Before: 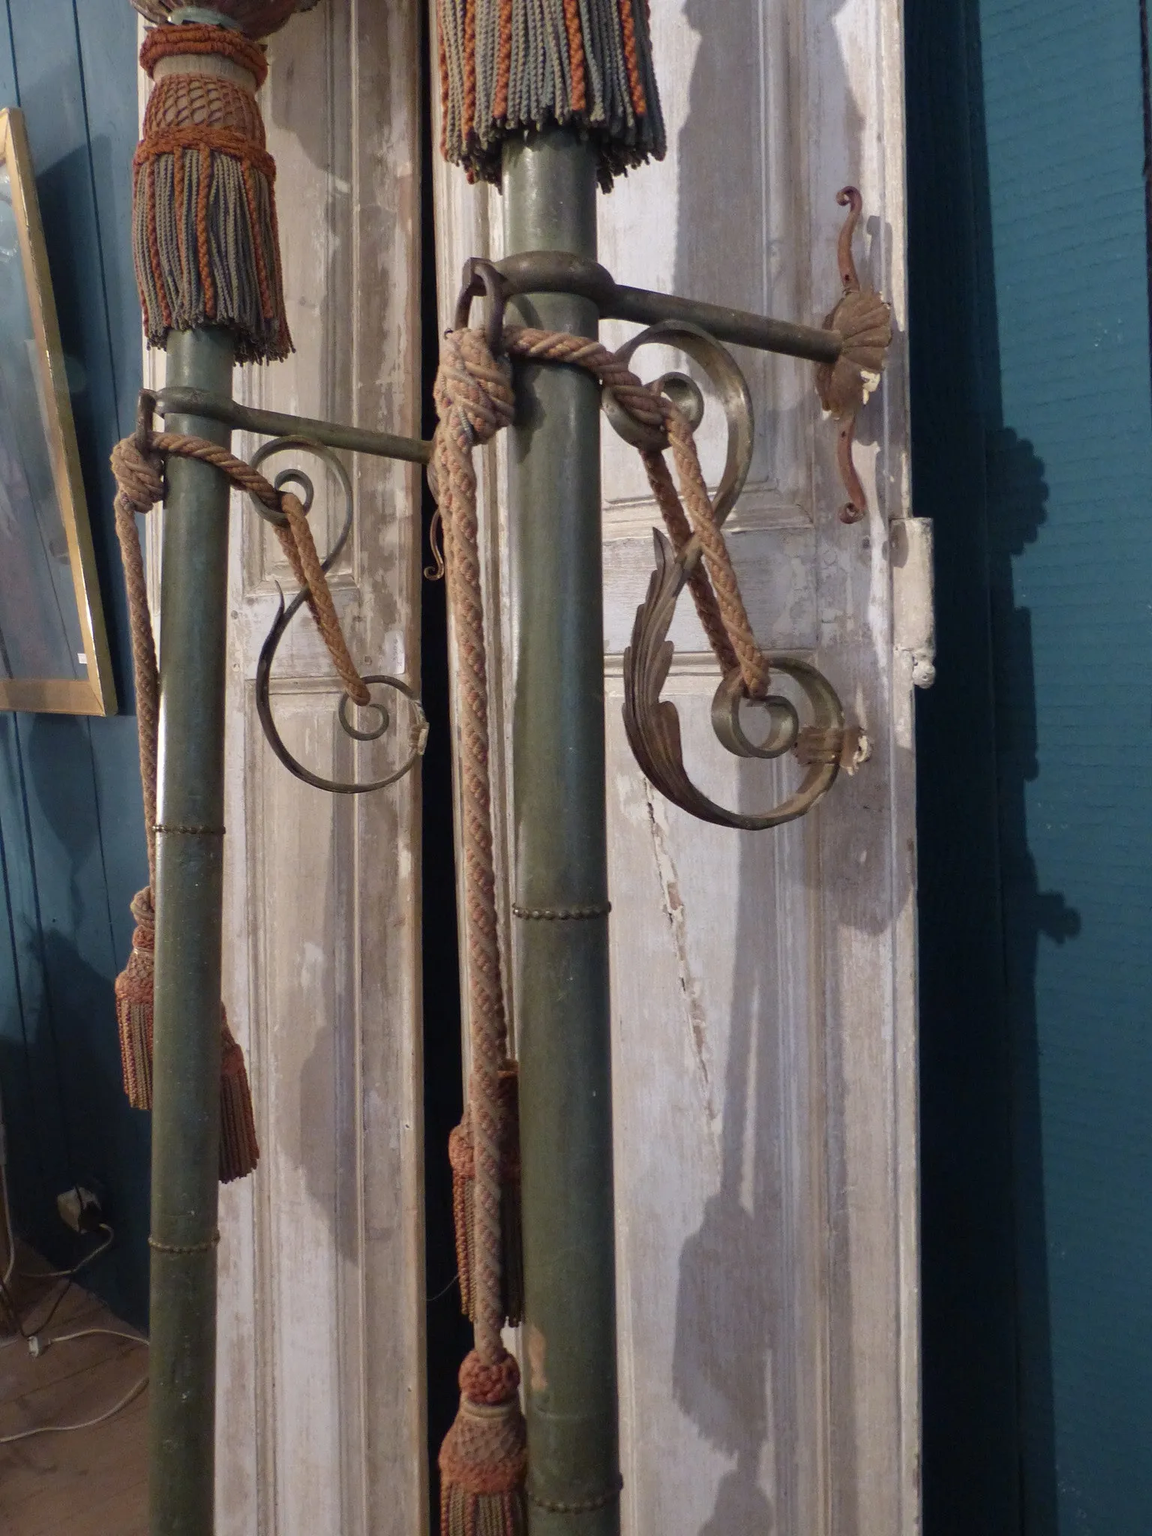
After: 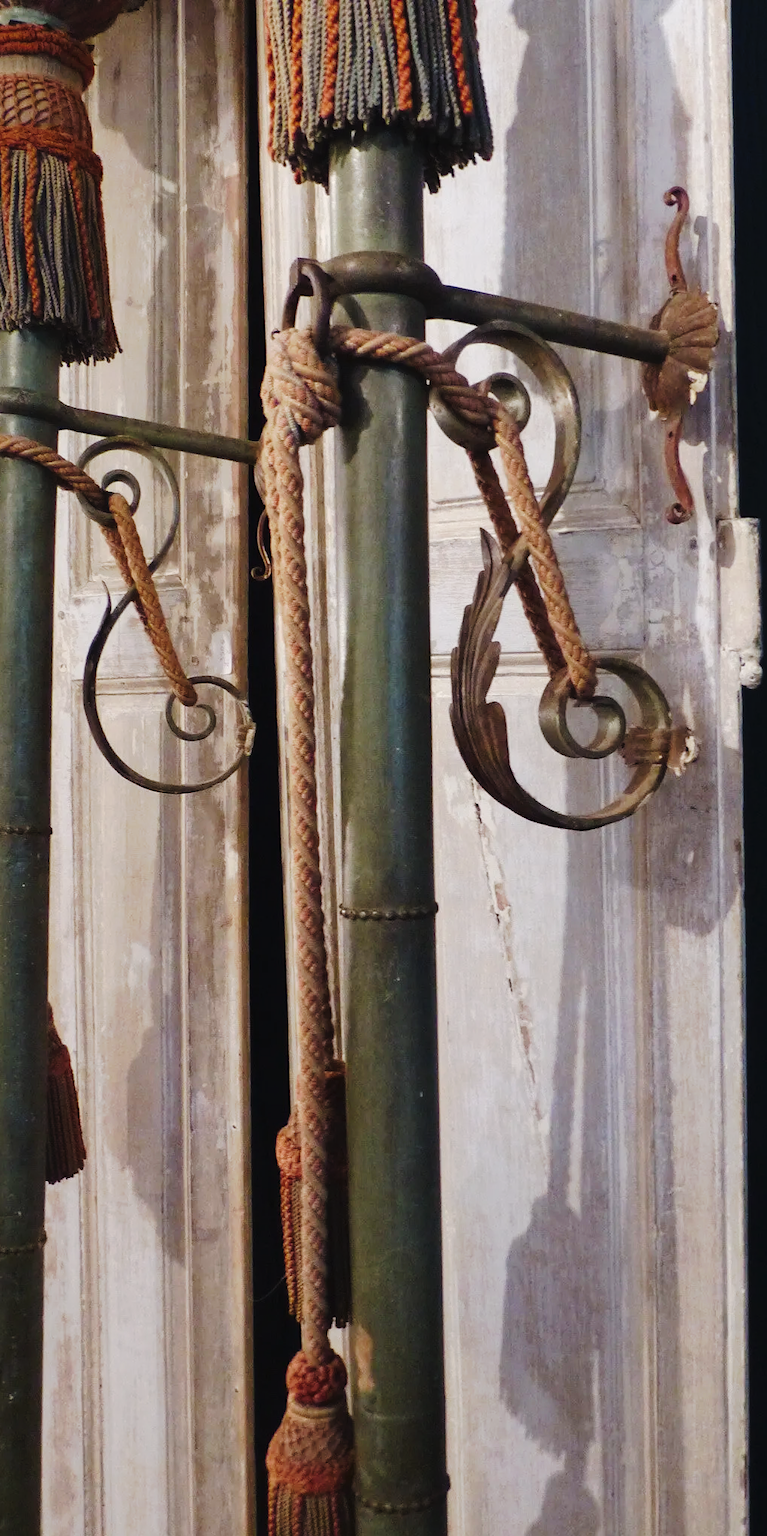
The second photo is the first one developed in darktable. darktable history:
tone curve: curves: ch0 [(0, 0) (0.003, 0.018) (0.011, 0.021) (0.025, 0.028) (0.044, 0.039) (0.069, 0.05) (0.1, 0.06) (0.136, 0.081) (0.177, 0.117) (0.224, 0.161) (0.277, 0.226) (0.335, 0.315) (0.399, 0.421) (0.468, 0.53) (0.543, 0.627) (0.623, 0.726) (0.709, 0.789) (0.801, 0.859) (0.898, 0.924) (1, 1)], preserve colors none
crop and rotate: left 15.055%, right 18.278%
